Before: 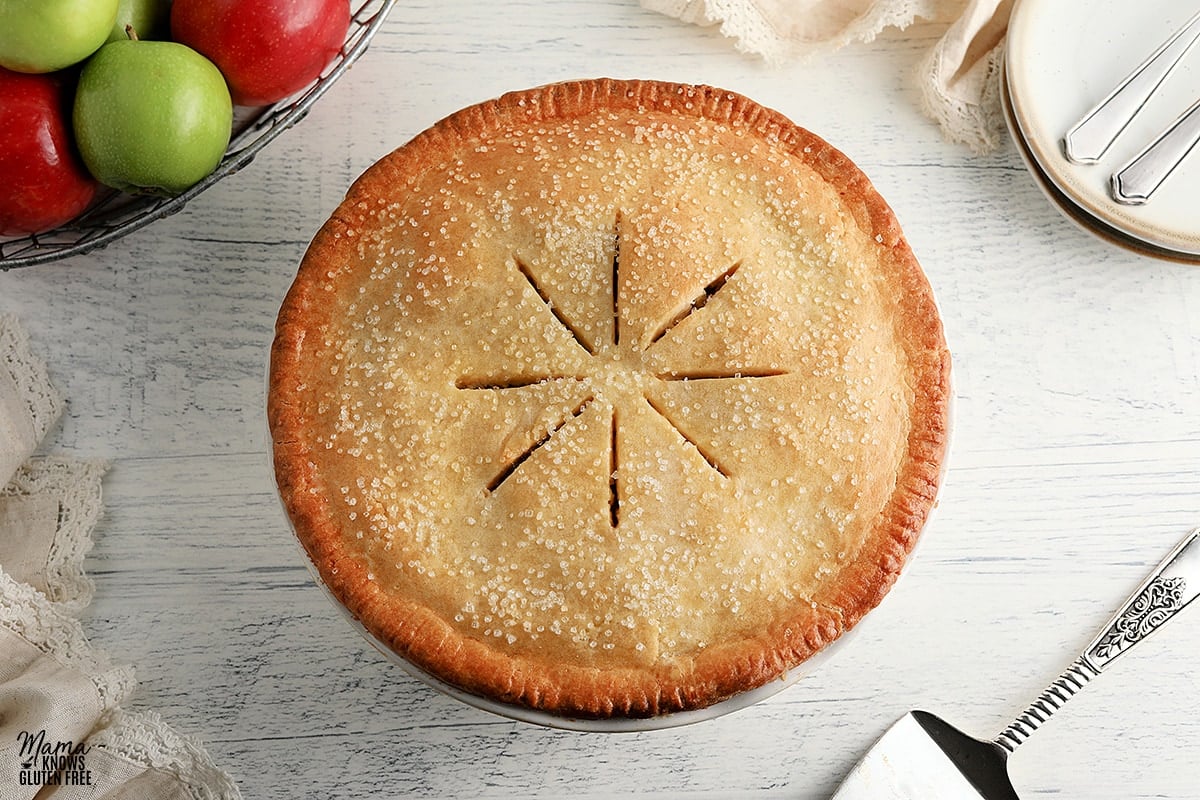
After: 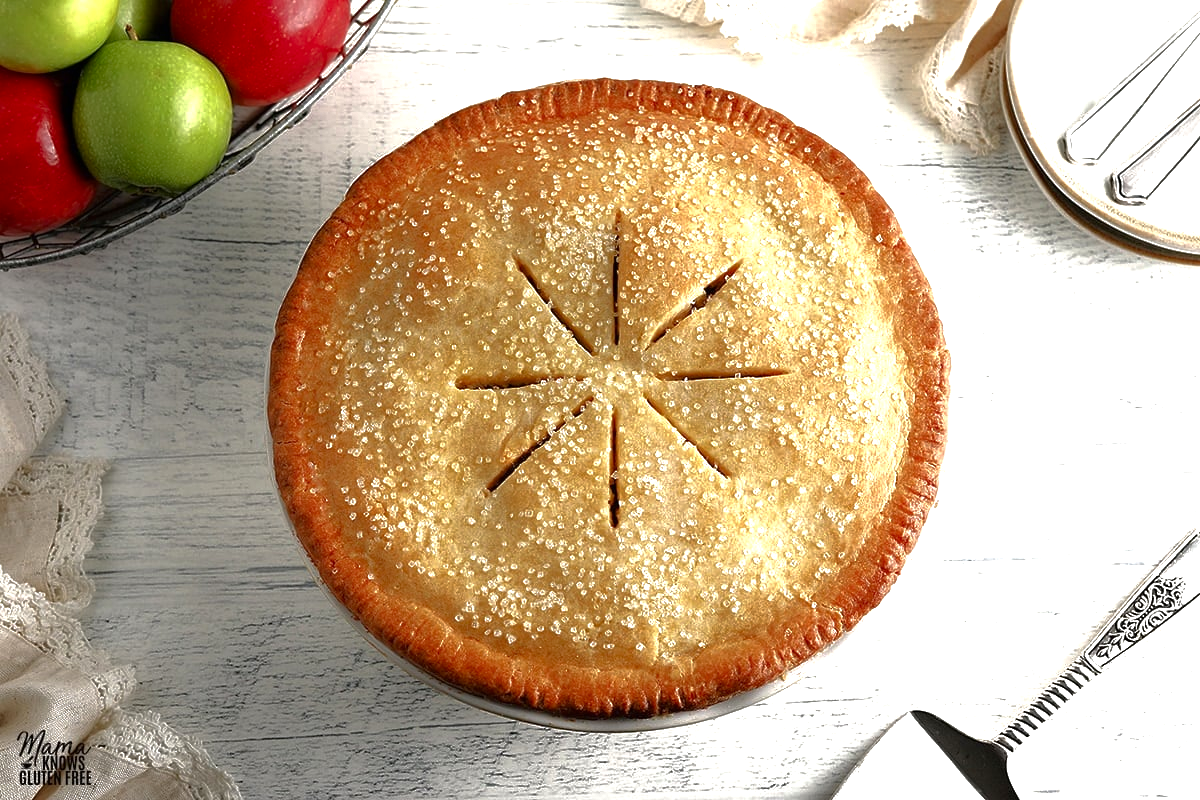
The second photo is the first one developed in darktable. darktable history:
exposure: black level correction 0, exposure 0.7 EV, compensate exposure bias true, compensate highlight preservation false
base curve: curves: ch0 [(0, 0) (0.826, 0.587) (1, 1)]
contrast brightness saturation: contrast 0.04, saturation 0.16
